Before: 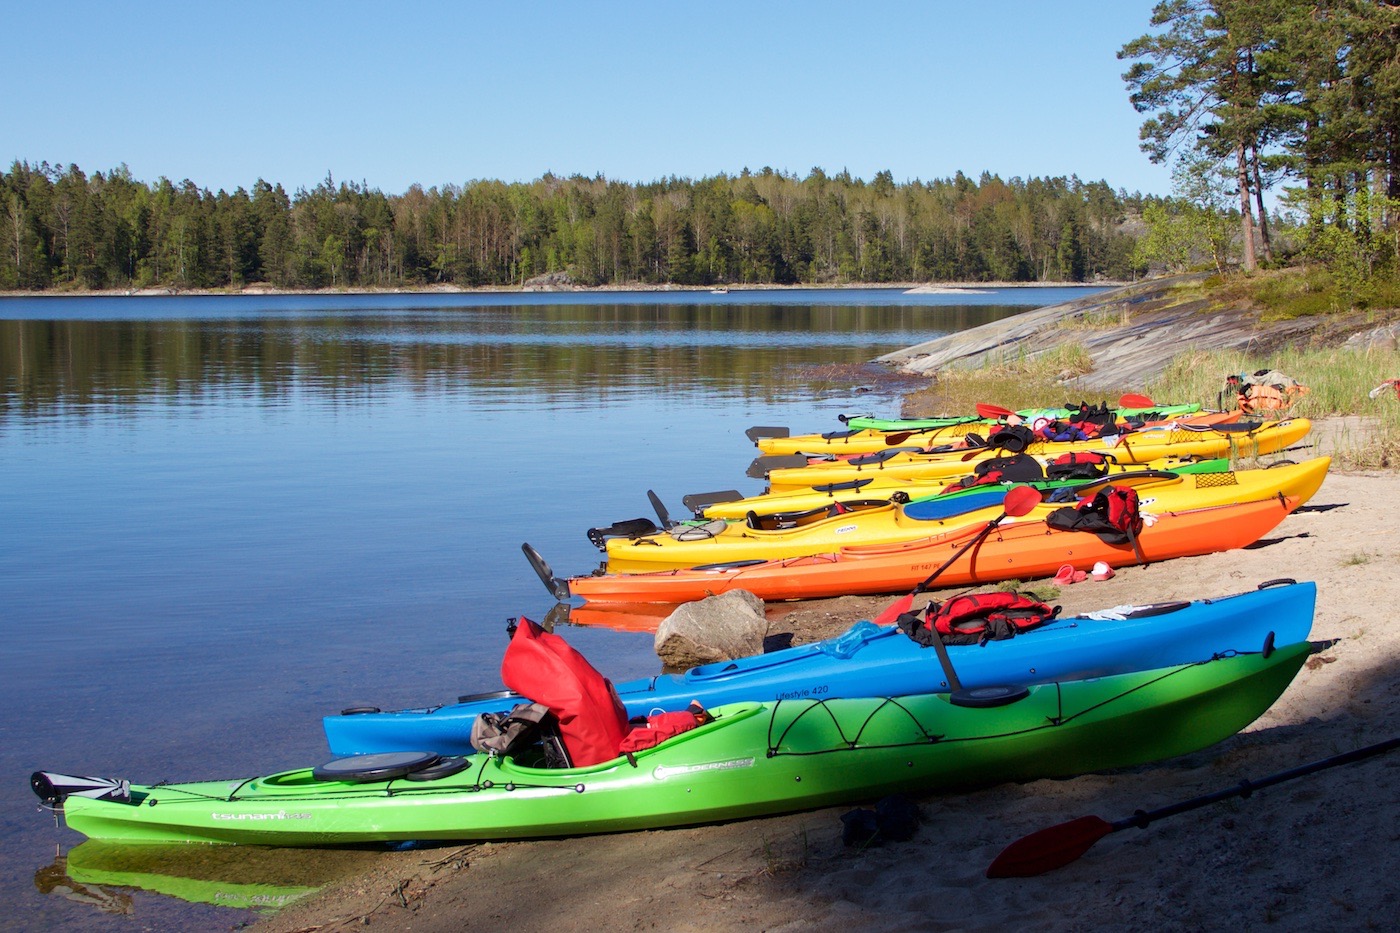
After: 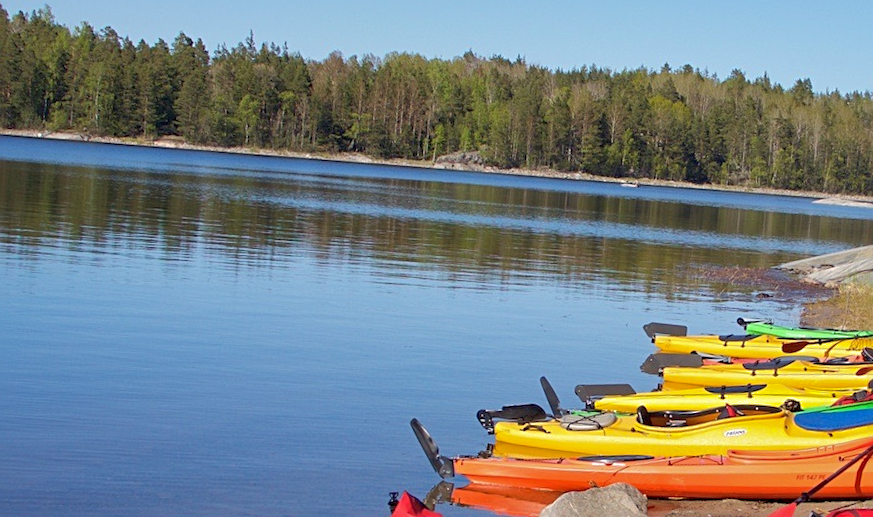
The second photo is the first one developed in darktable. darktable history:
crop and rotate: angle -4.99°, left 2.122%, top 6.945%, right 27.566%, bottom 30.519%
shadows and highlights: on, module defaults
sharpen: radius 2.167, amount 0.381, threshold 0
